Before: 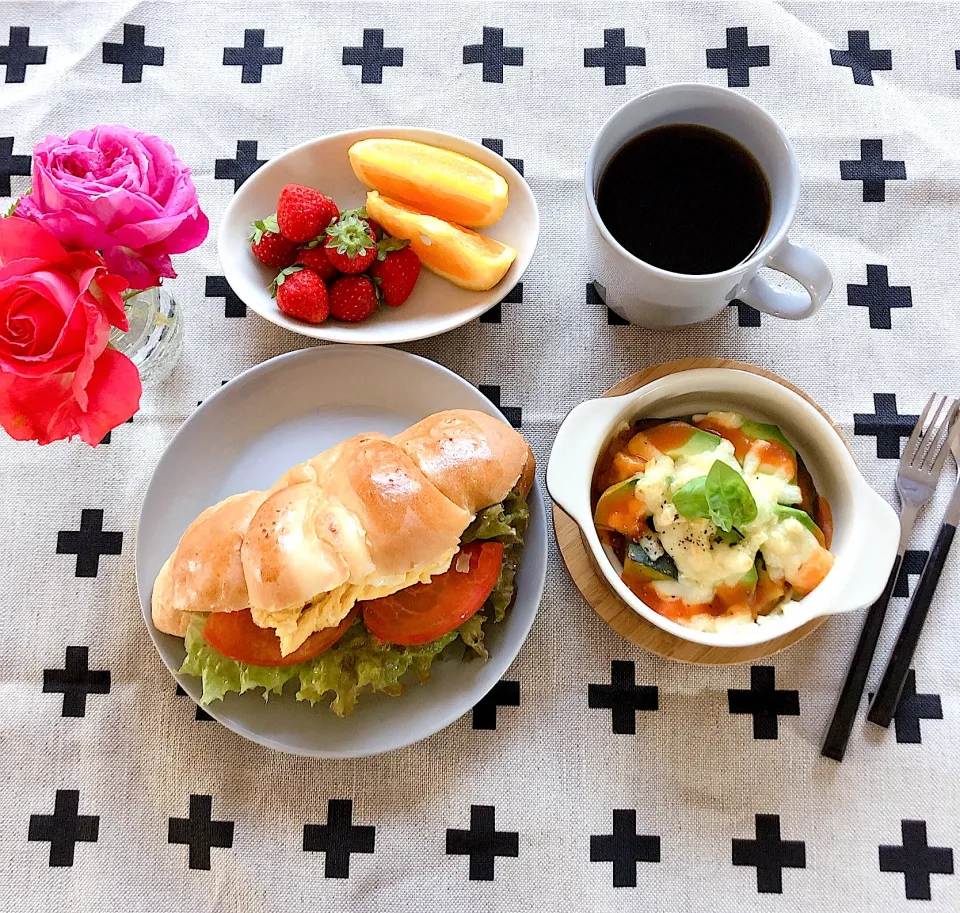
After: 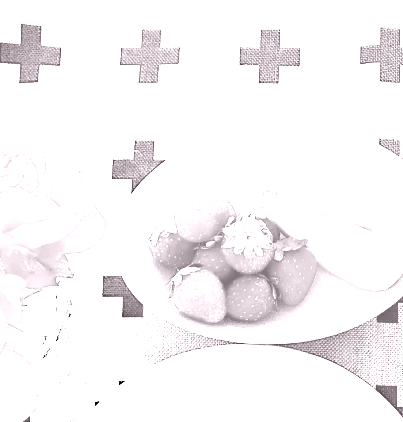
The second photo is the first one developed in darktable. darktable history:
colorize: hue 25.2°, saturation 83%, source mix 82%, lightness 79%, version 1
white balance: emerald 1
exposure: black level correction 0.001, exposure 1.05 EV, compensate exposure bias true, compensate highlight preservation false
haze removal: compatibility mode true, adaptive false
color contrast: green-magenta contrast 1.1, blue-yellow contrast 1.1, unbound 0
crop and rotate: left 10.817%, top 0.062%, right 47.194%, bottom 53.626%
